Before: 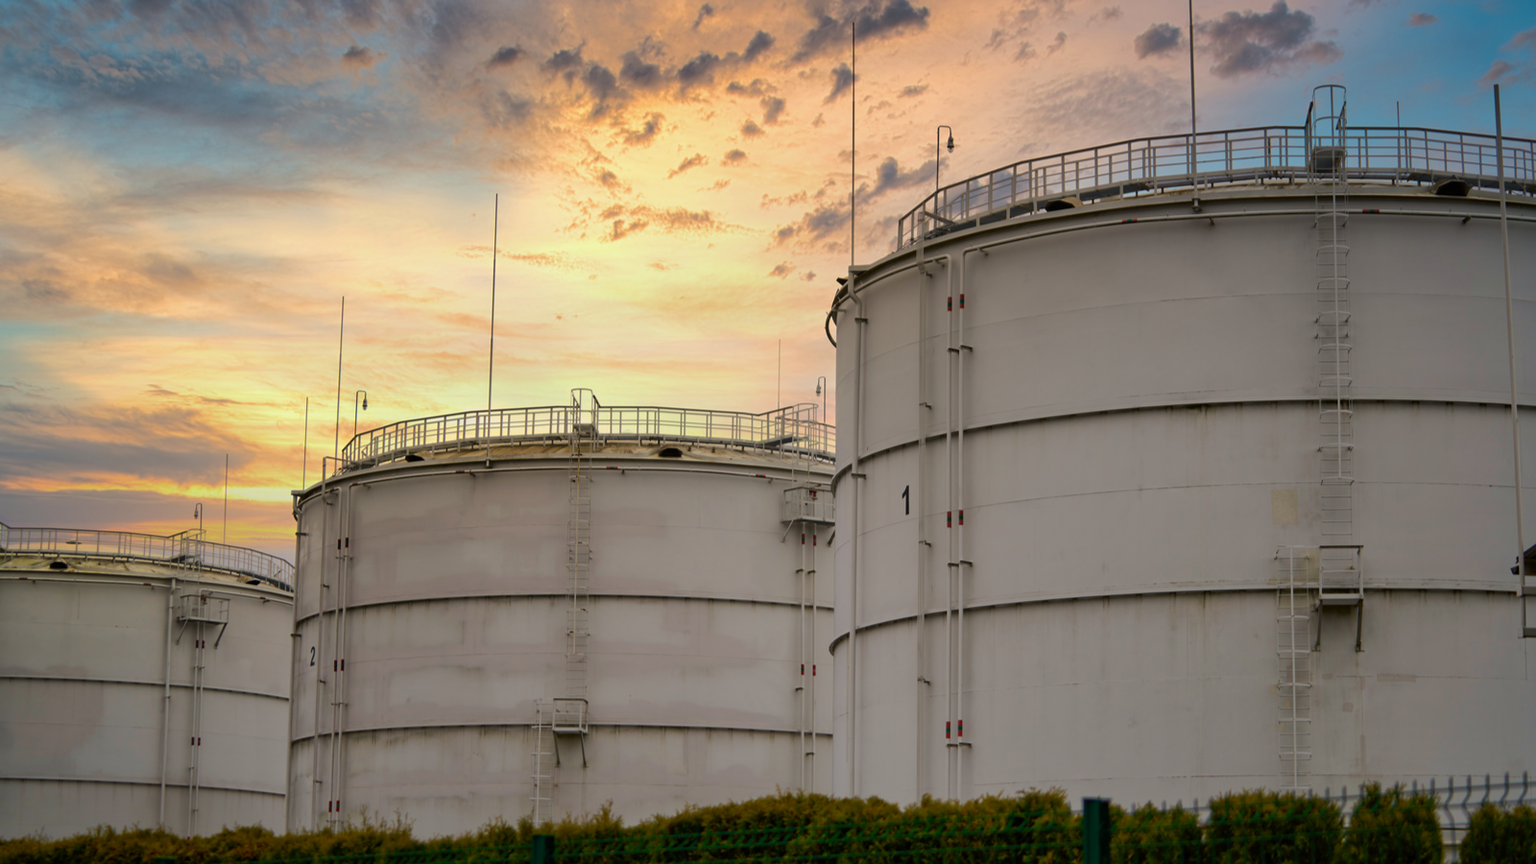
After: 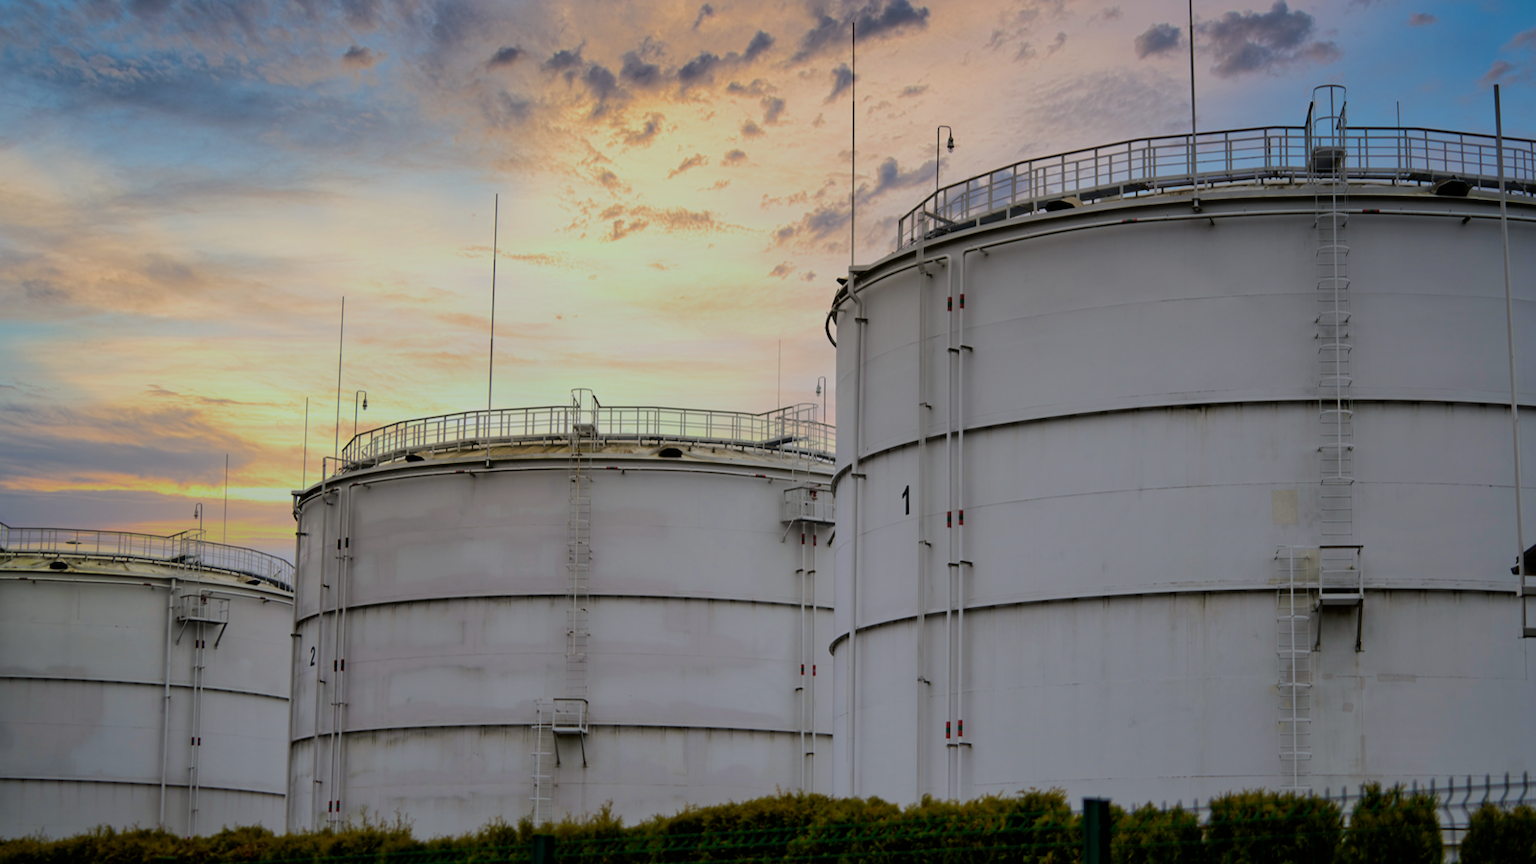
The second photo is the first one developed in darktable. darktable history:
white balance: red 0.931, blue 1.11
filmic rgb: black relative exposure -7.65 EV, white relative exposure 4.56 EV, hardness 3.61
